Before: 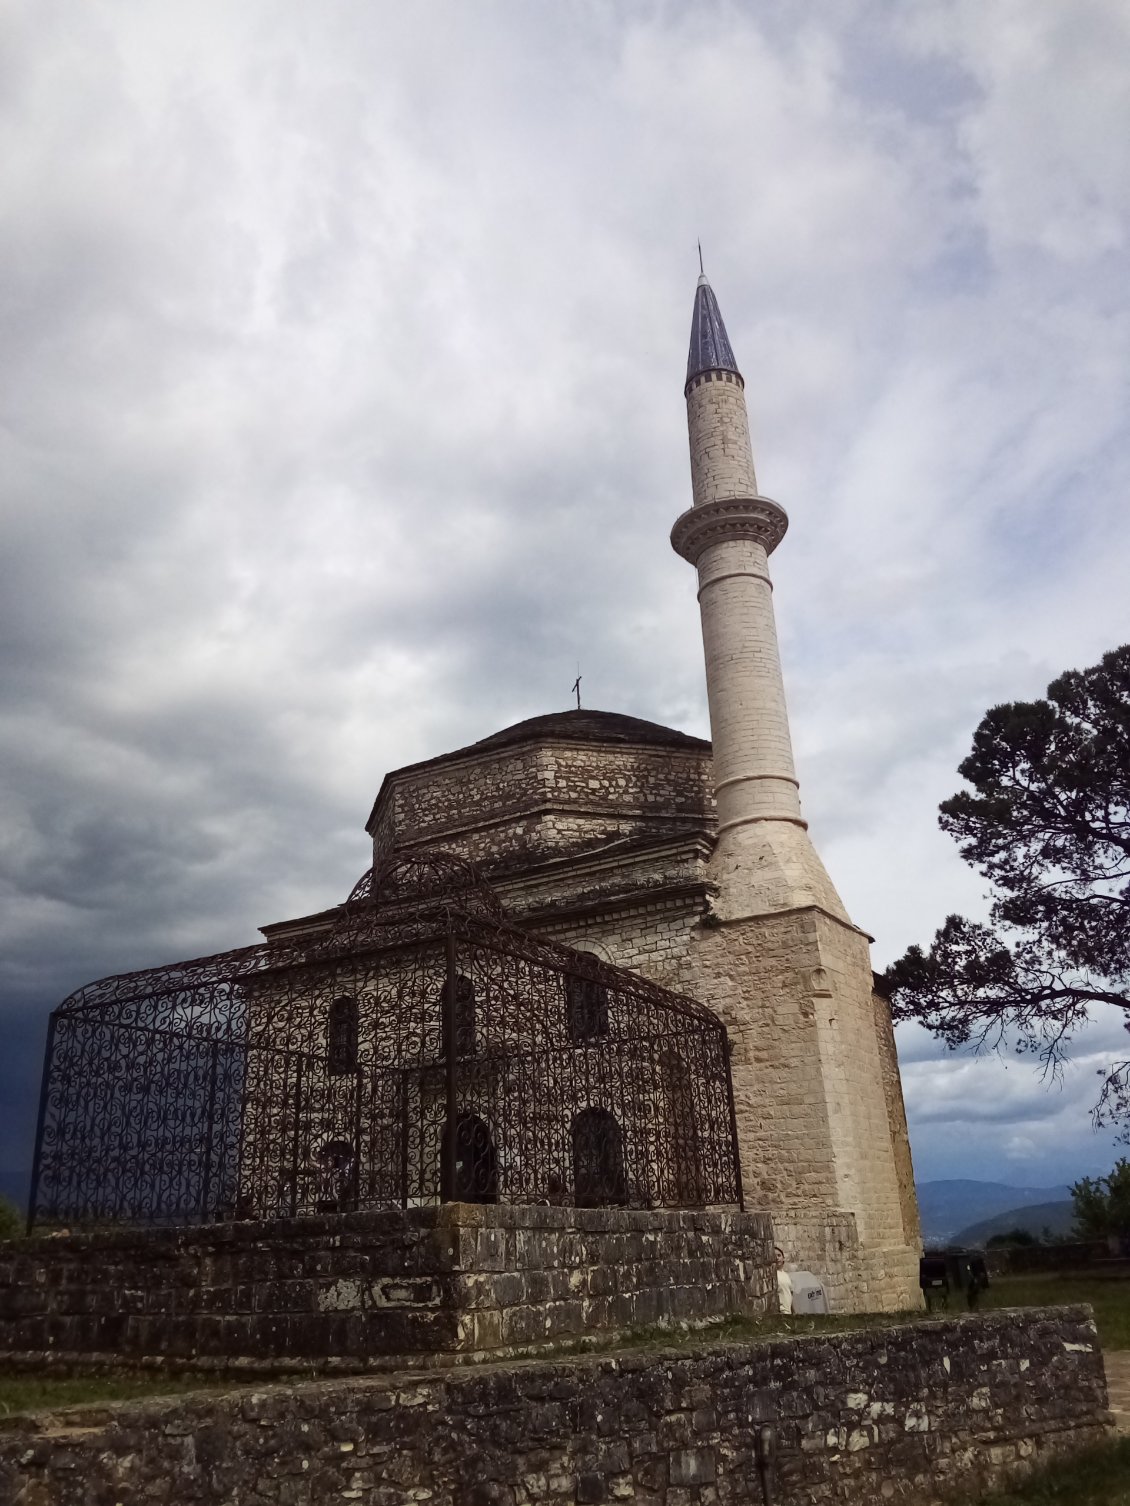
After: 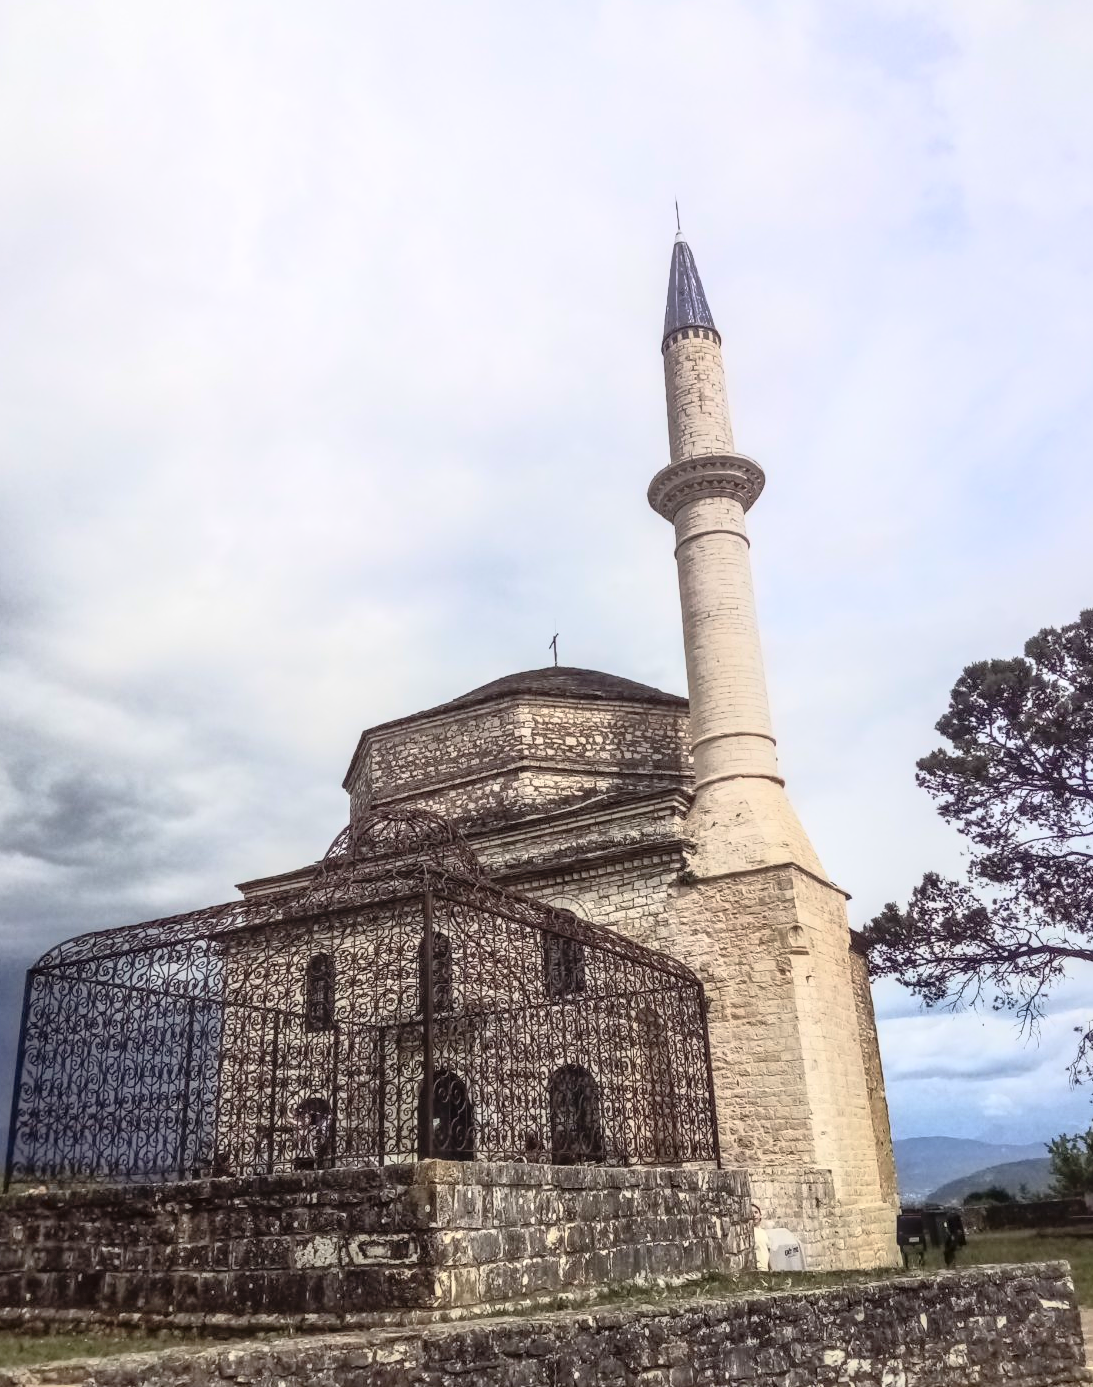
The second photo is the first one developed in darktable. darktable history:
local contrast: highlights 4%, shadows 5%, detail 133%
shadows and highlights: on, module defaults
tone curve: curves: ch0 [(0, 0) (0.003, 0.003) (0.011, 0.011) (0.025, 0.026) (0.044, 0.045) (0.069, 0.087) (0.1, 0.141) (0.136, 0.202) (0.177, 0.271) (0.224, 0.357) (0.277, 0.461) (0.335, 0.583) (0.399, 0.685) (0.468, 0.782) (0.543, 0.867) (0.623, 0.927) (0.709, 0.96) (0.801, 0.975) (0.898, 0.987) (1, 1)], color space Lab, independent channels, preserve colors none
crop: left 2.044%, top 2.906%, right 1.184%, bottom 4.941%
